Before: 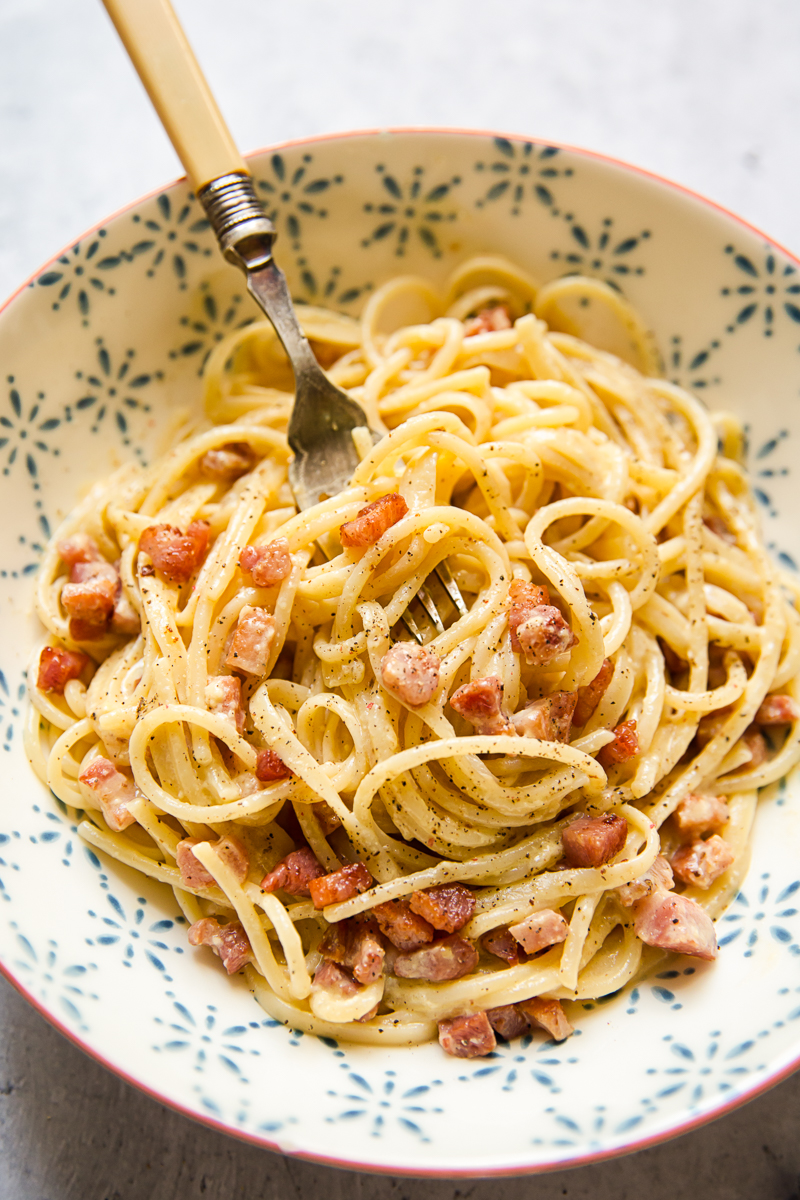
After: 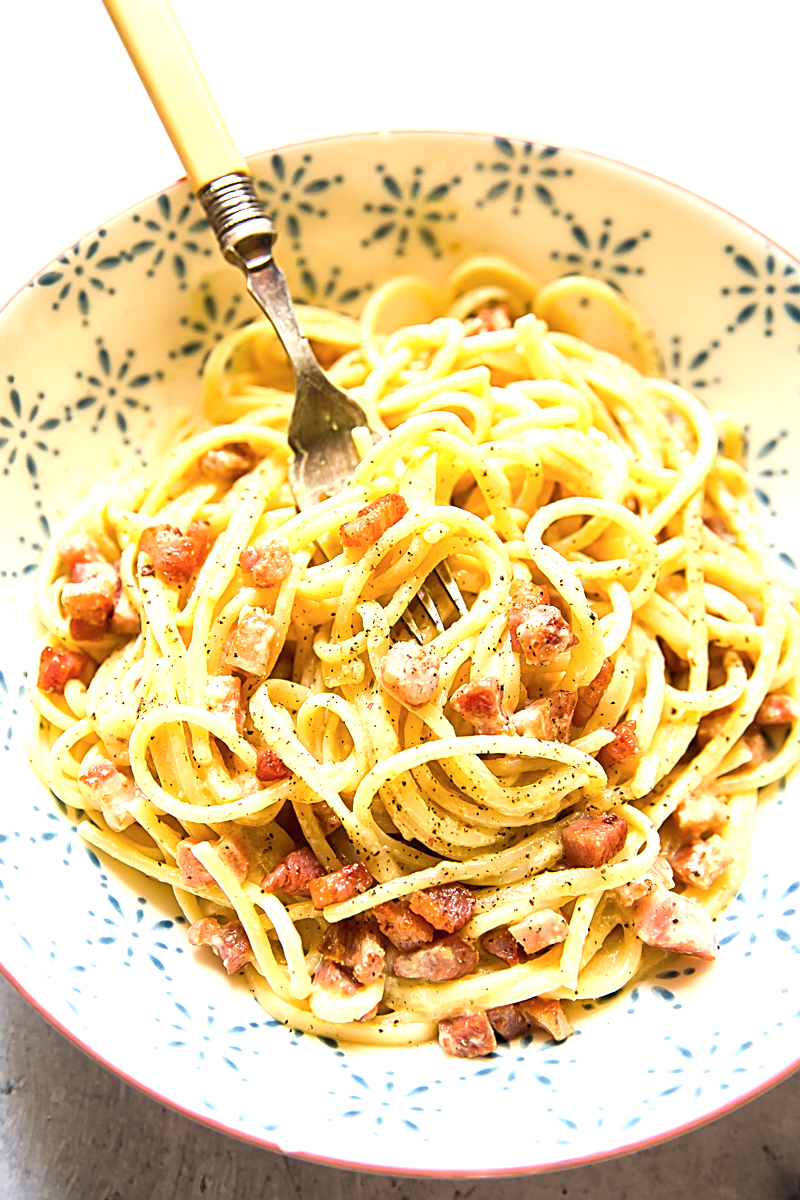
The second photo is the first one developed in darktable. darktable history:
sharpen: on, module defaults
color balance rgb: shadows lift › hue 85.77°, perceptual saturation grading › global saturation -0.028%
exposure: black level correction 0, exposure 0.834 EV, compensate highlight preservation false
